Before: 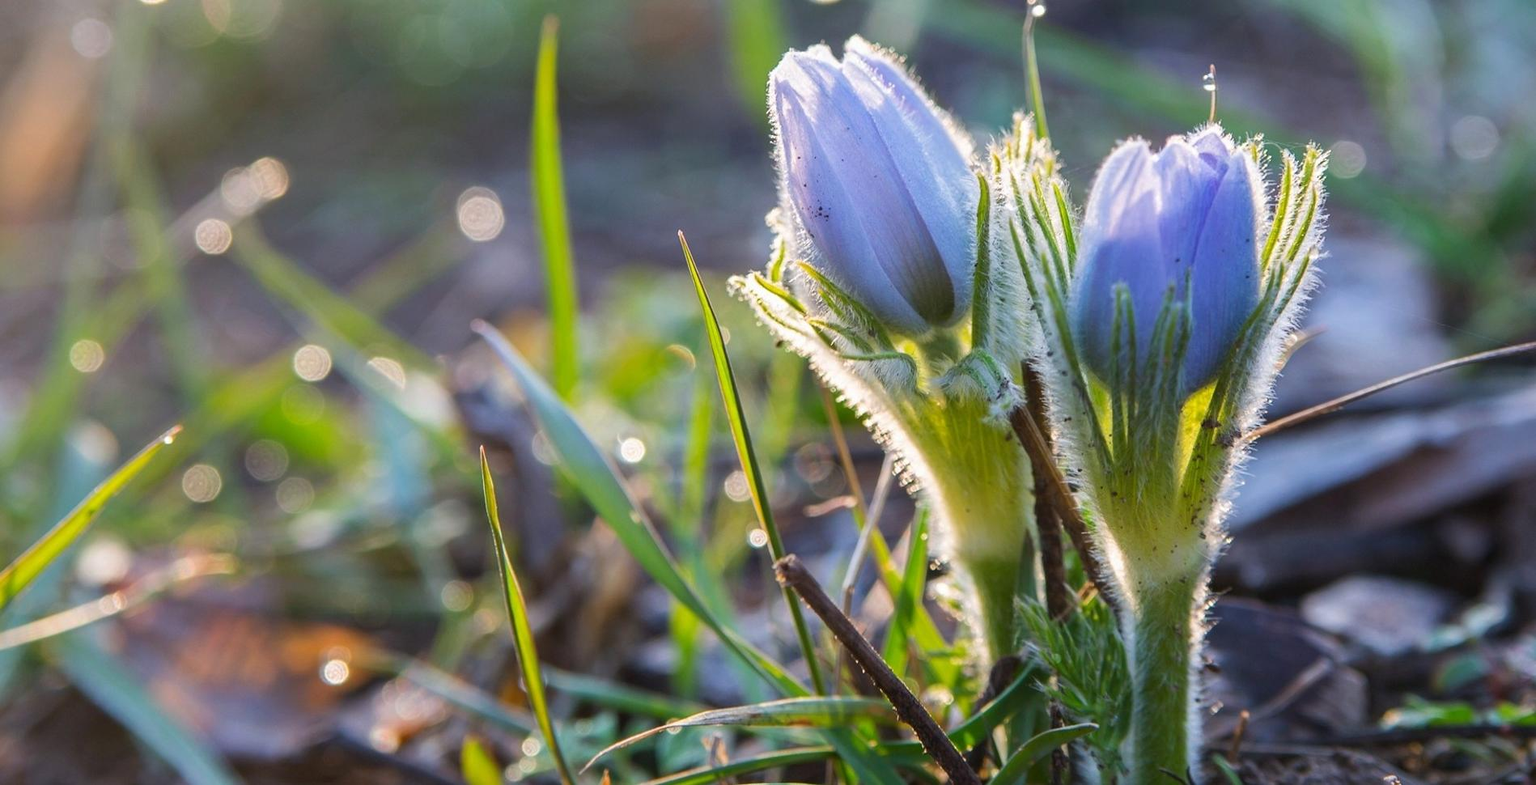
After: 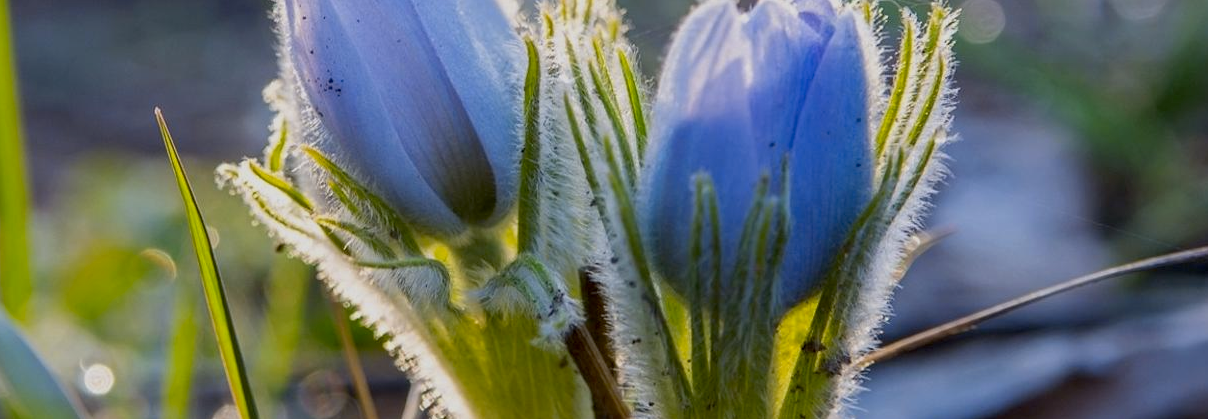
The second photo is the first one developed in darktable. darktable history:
crop: left 36.005%, top 18.293%, right 0.31%, bottom 38.444%
color contrast: green-magenta contrast 0.8, blue-yellow contrast 1.1, unbound 0
exposure: black level correction 0.011, exposure -0.478 EV, compensate highlight preservation false
